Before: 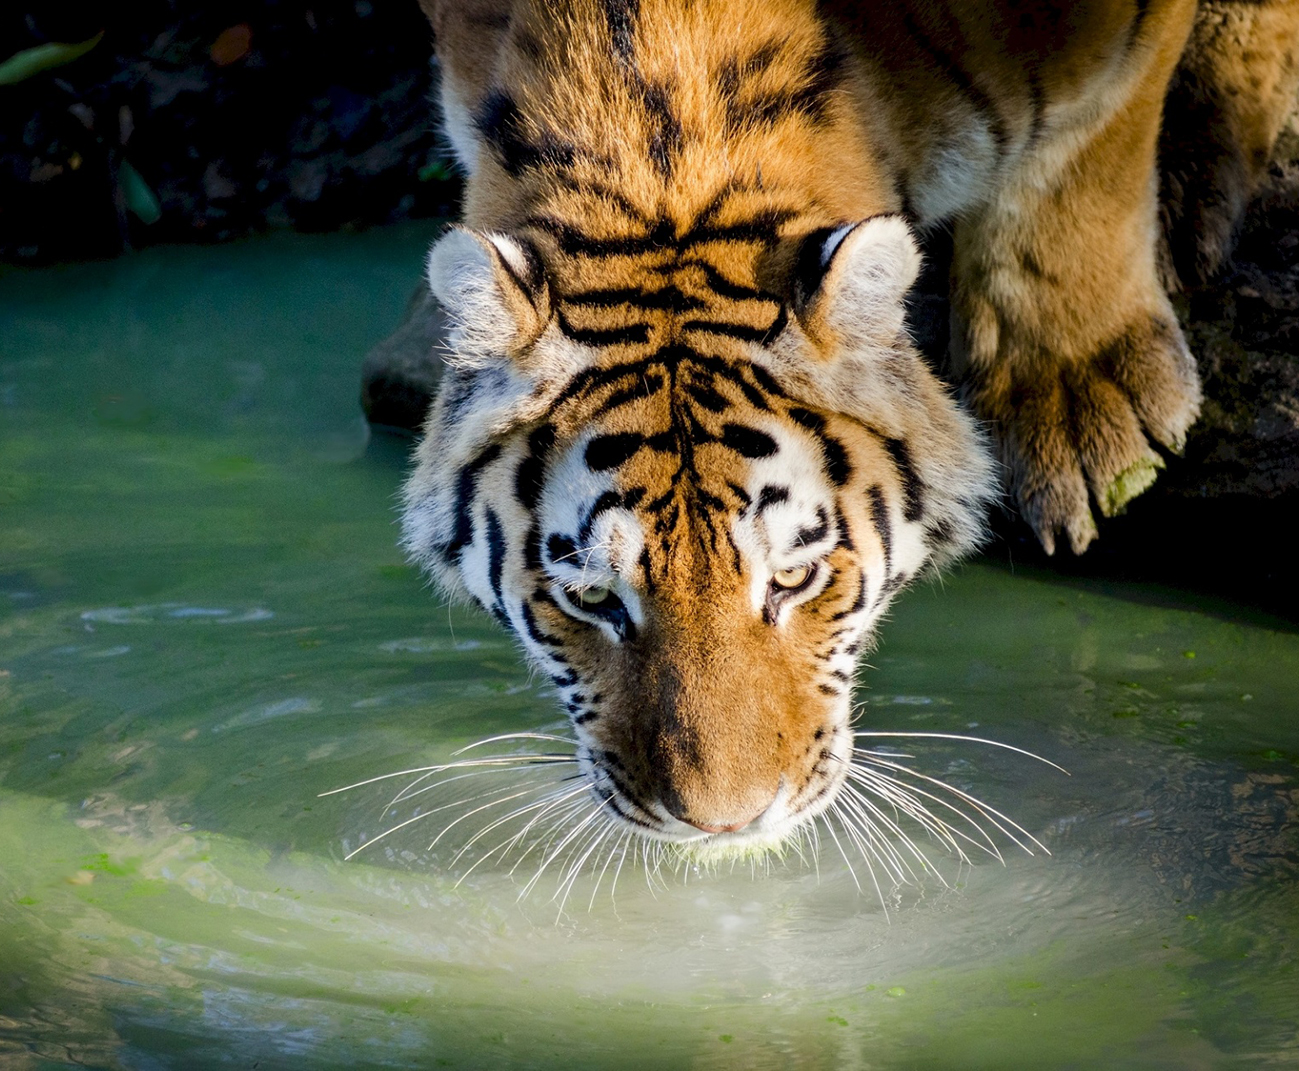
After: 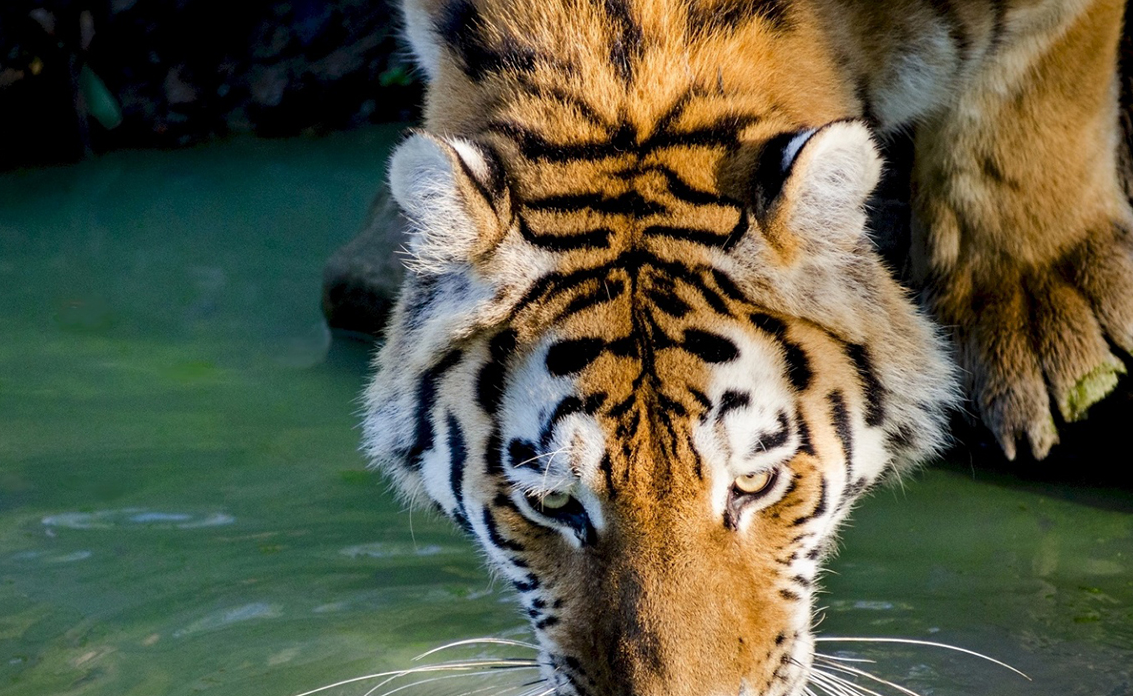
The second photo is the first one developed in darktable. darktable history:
crop: left 3.055%, top 8.871%, right 9.664%, bottom 26.137%
